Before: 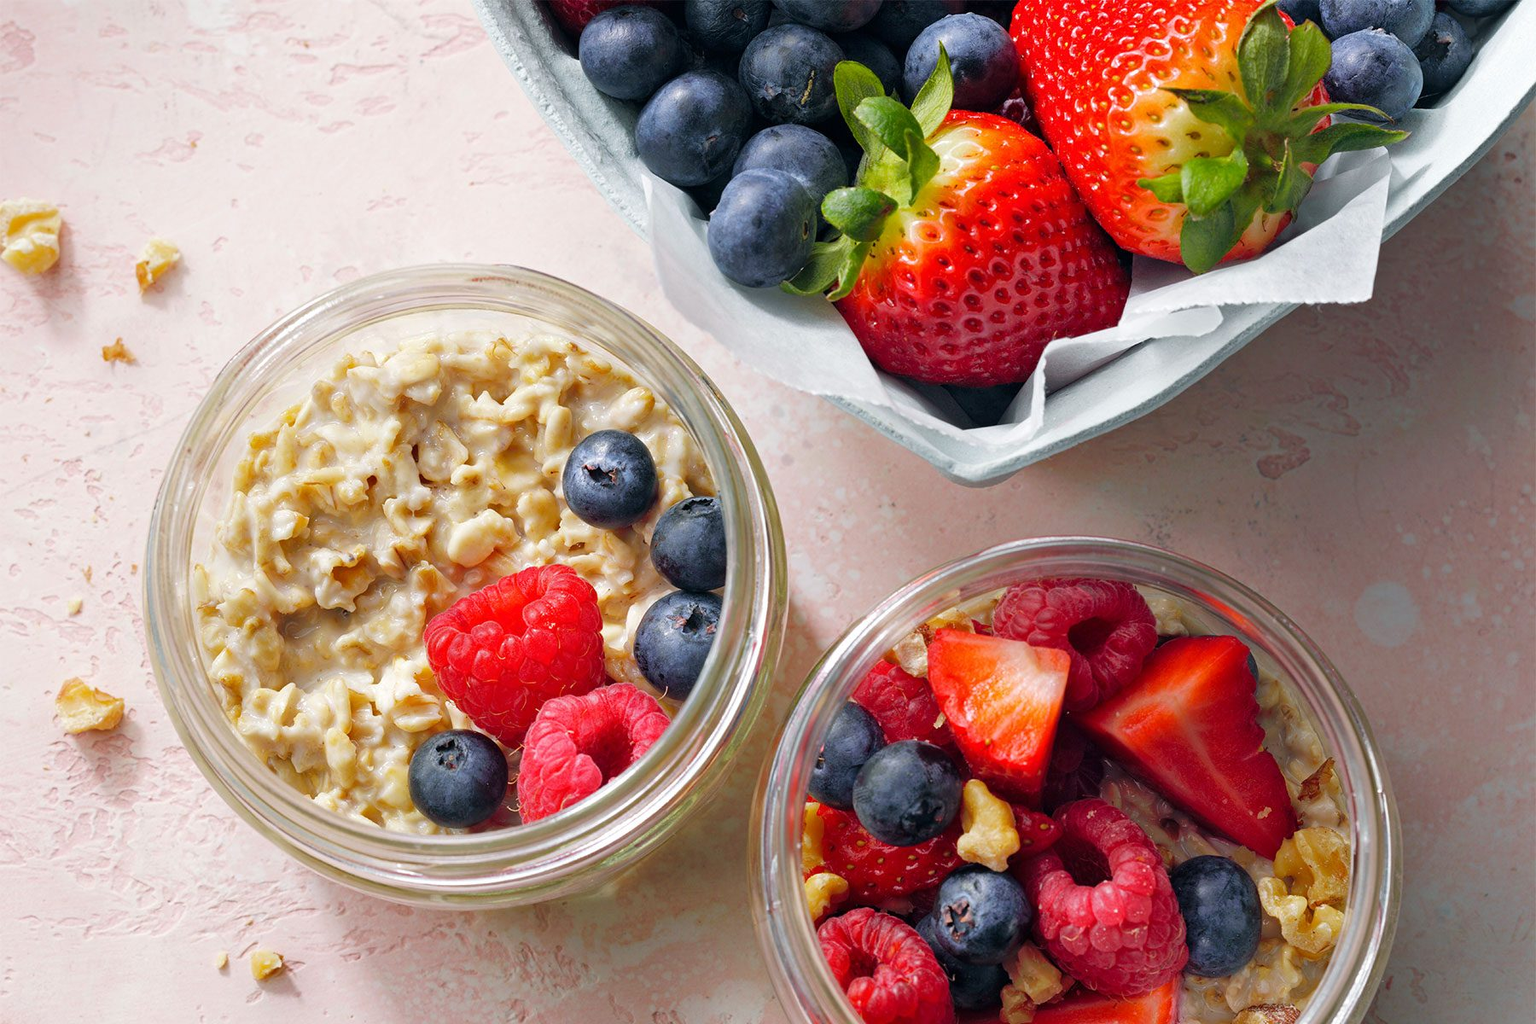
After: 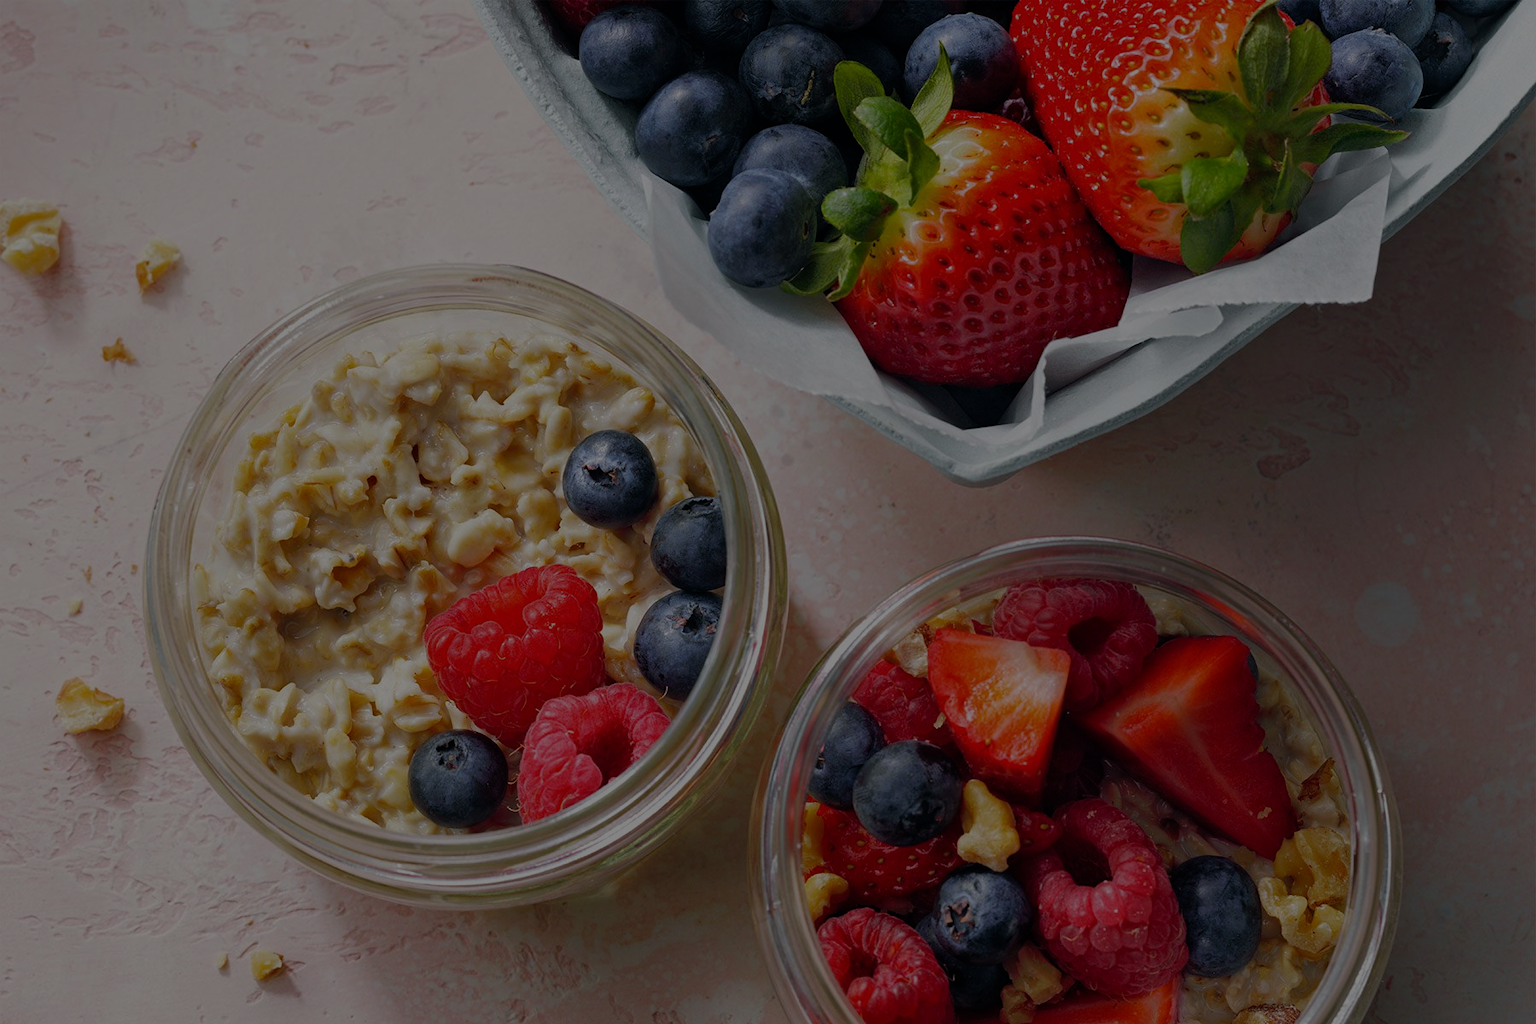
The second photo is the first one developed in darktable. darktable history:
exposure: exposure -2.081 EV, compensate exposure bias true, compensate highlight preservation false
